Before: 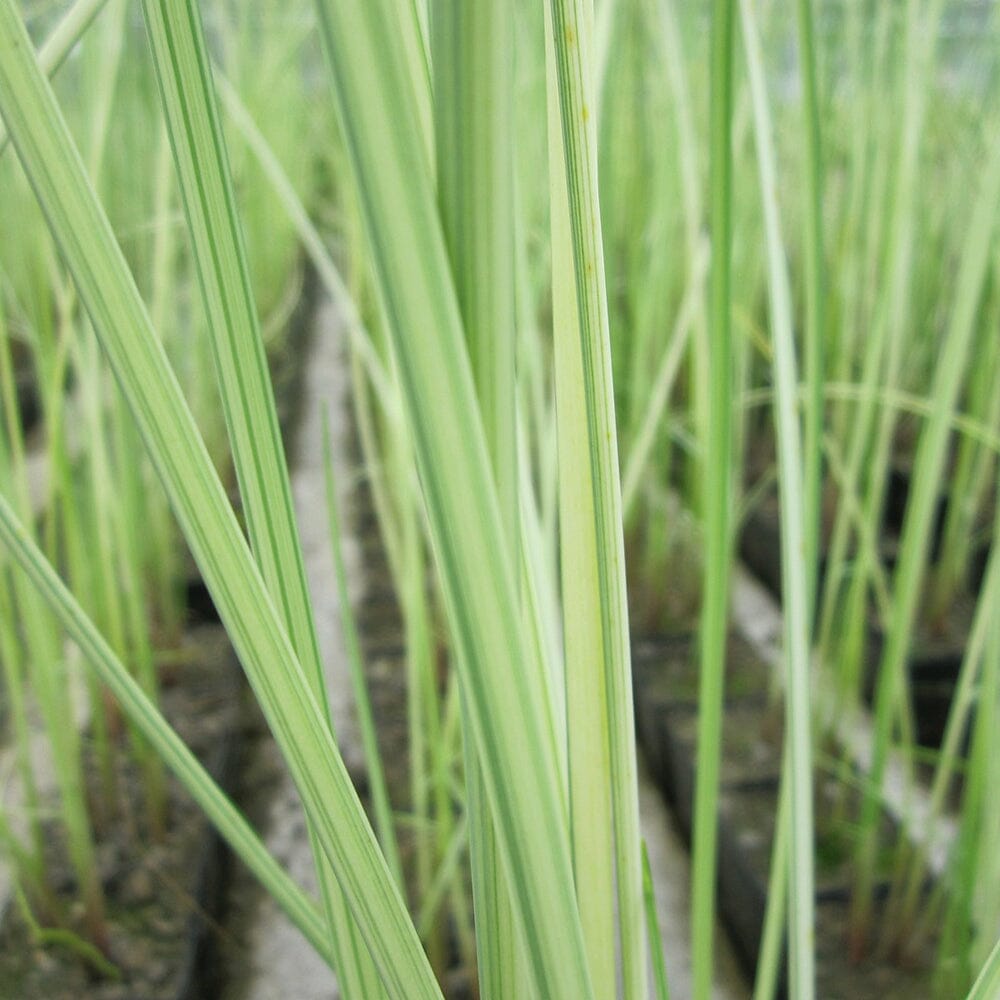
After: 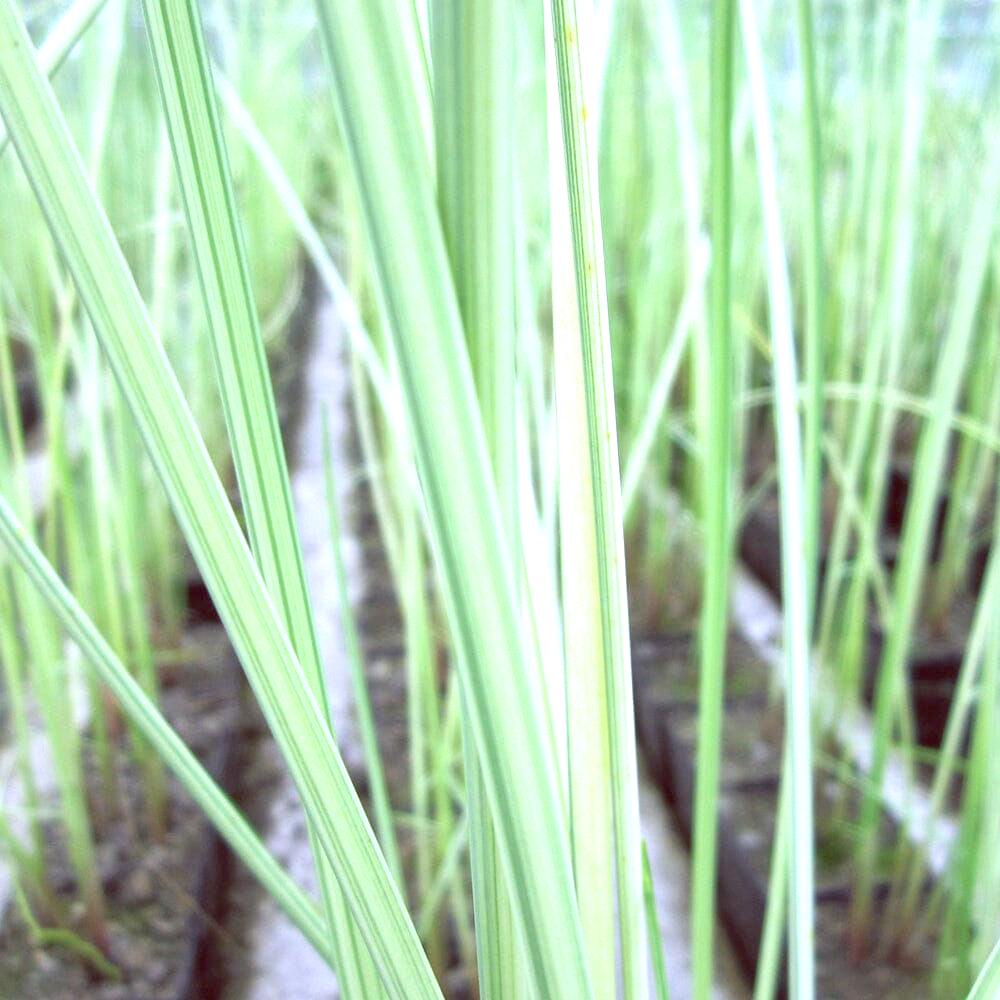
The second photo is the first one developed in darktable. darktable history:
color calibration: illuminant as shot in camera, x 0.379, y 0.397, temperature 4139.74 K
color balance rgb: shadows lift › chroma 3.241%, shadows lift › hue 279.84°, global offset › luminance -0.204%, global offset › chroma 0.274%, perceptual saturation grading › global saturation 0.022%
exposure: black level correction 0, exposure 0.878 EV, compensate highlight preservation false
